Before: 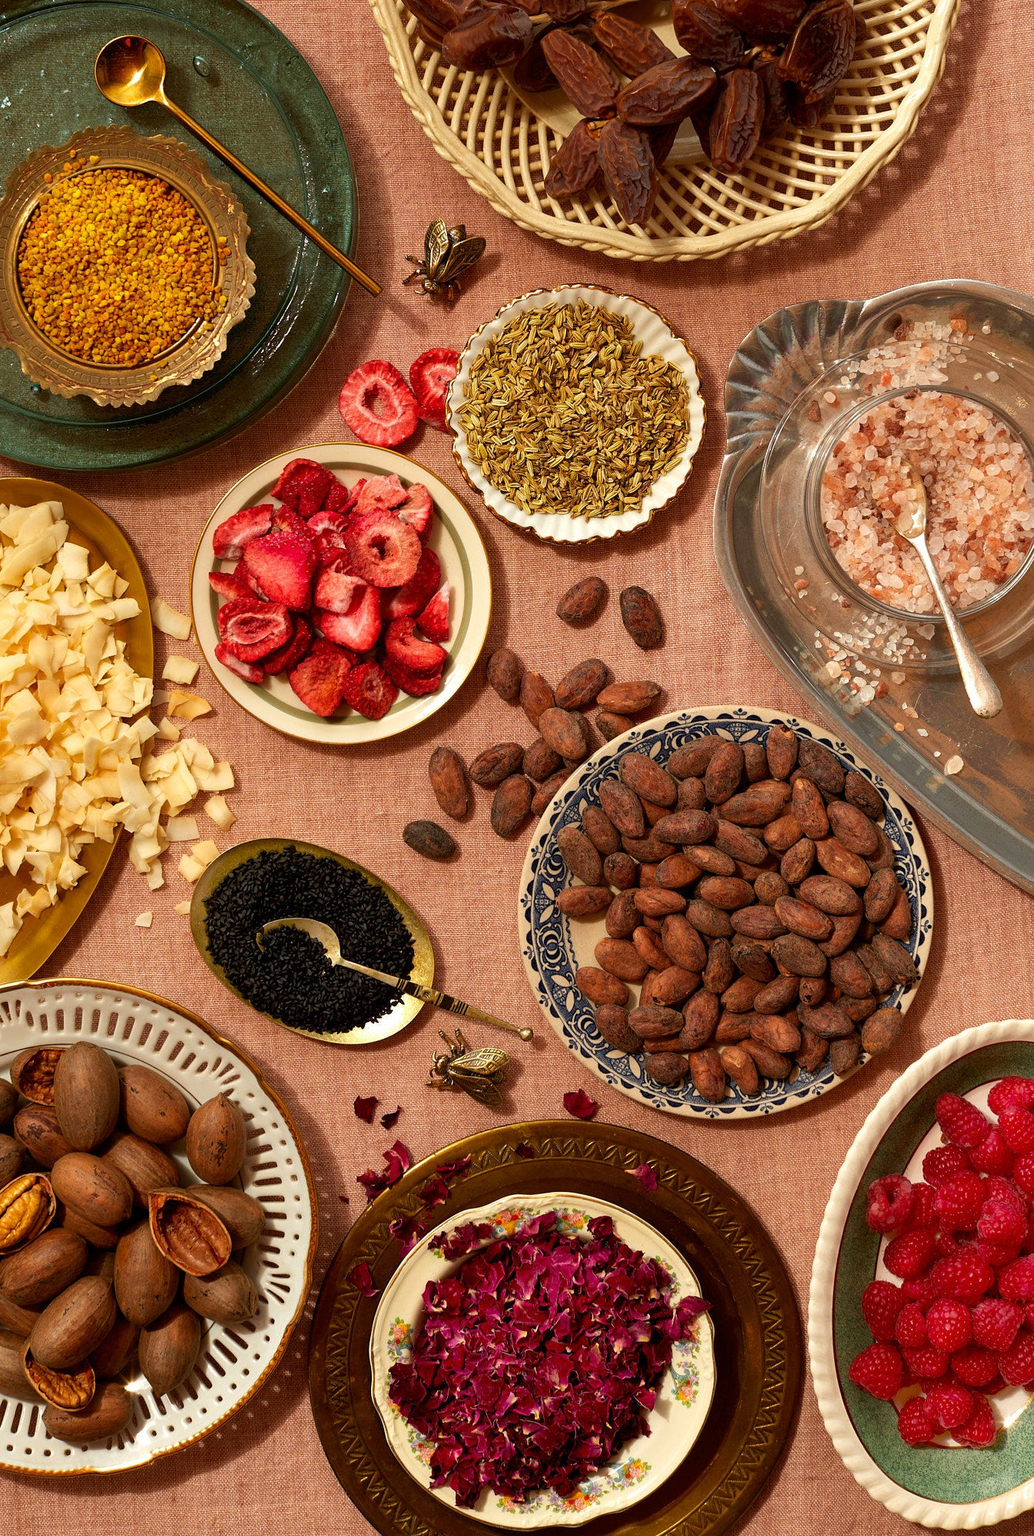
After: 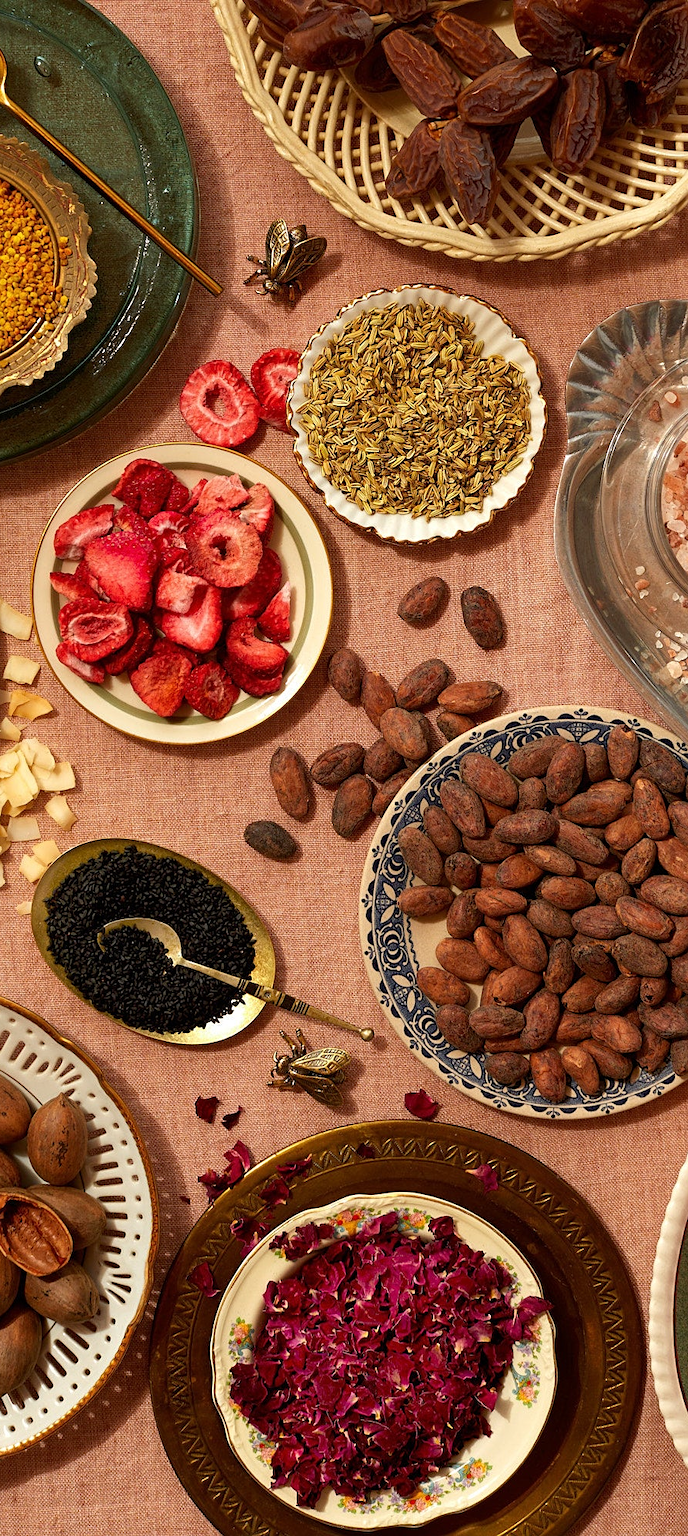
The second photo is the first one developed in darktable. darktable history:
sharpen: amount 0.2
crop: left 15.419%, right 17.914%
white balance: emerald 1
